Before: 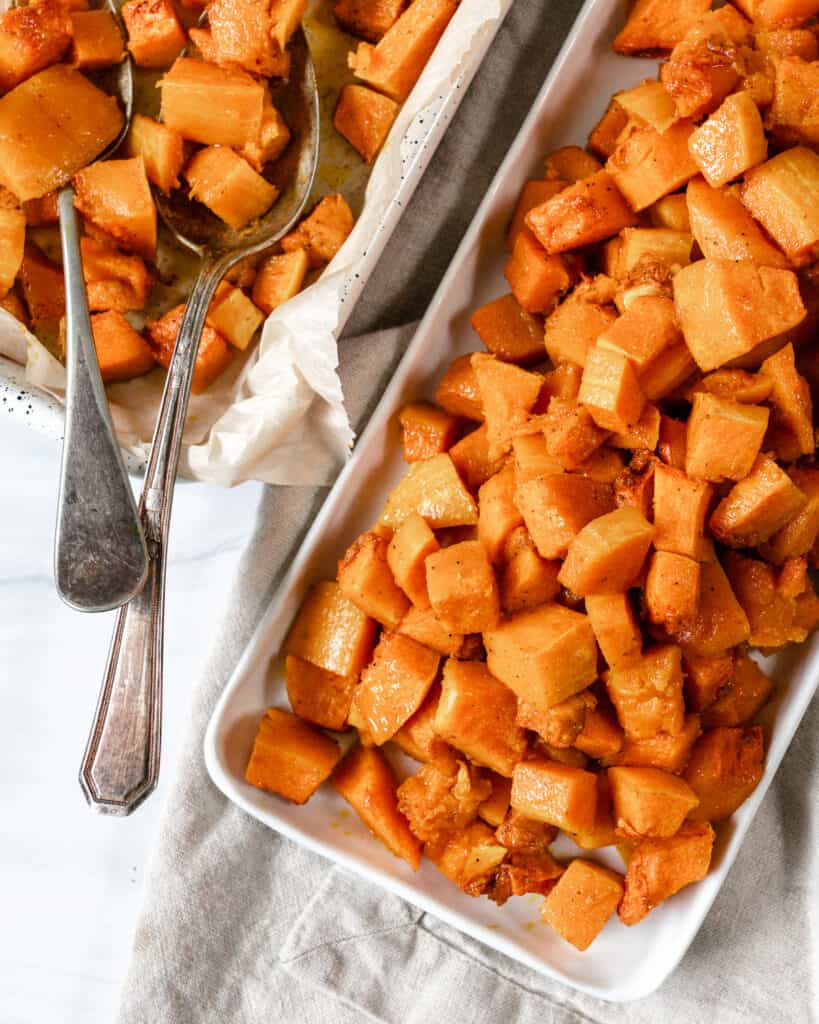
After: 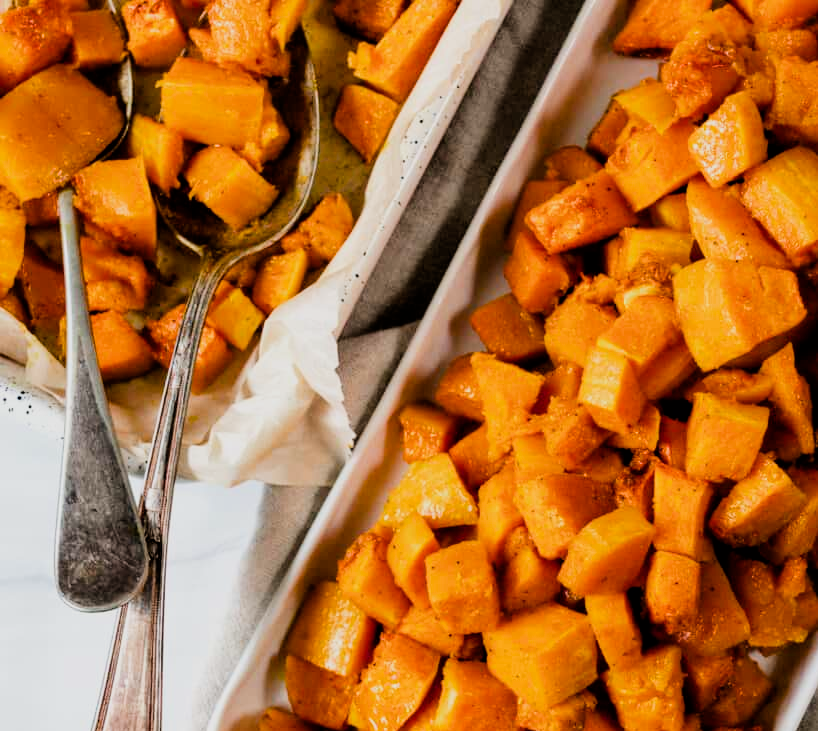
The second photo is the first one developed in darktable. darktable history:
color balance rgb: perceptual saturation grading › global saturation 20%, global vibrance 20%
crop: bottom 28.576%
filmic rgb: black relative exposure -5 EV, hardness 2.88, contrast 1.3, highlights saturation mix -30%
